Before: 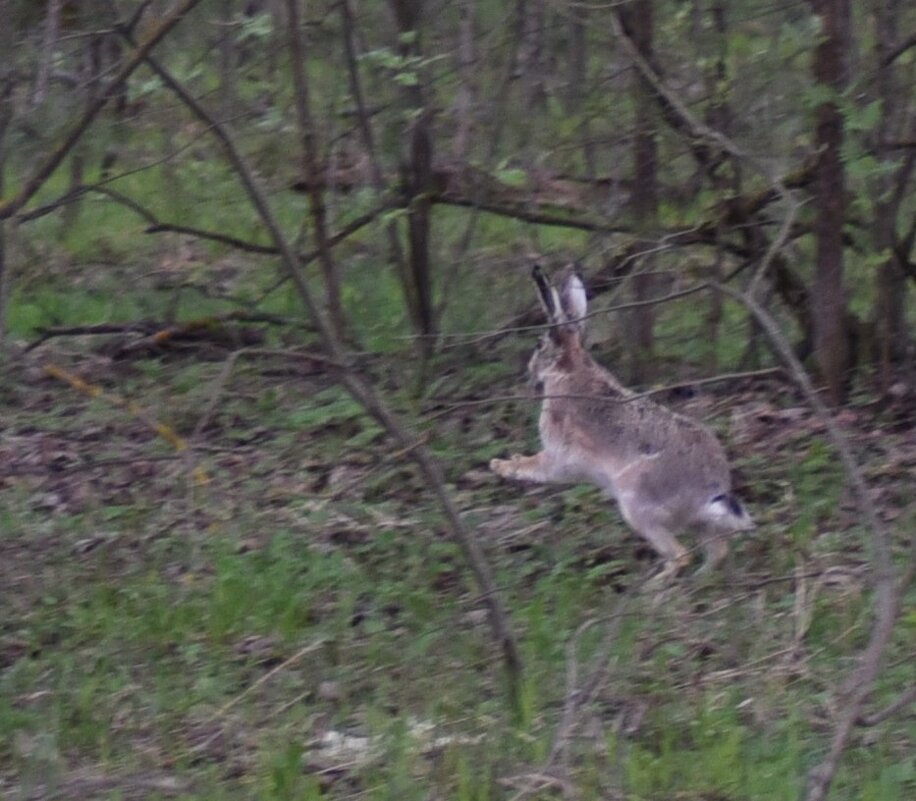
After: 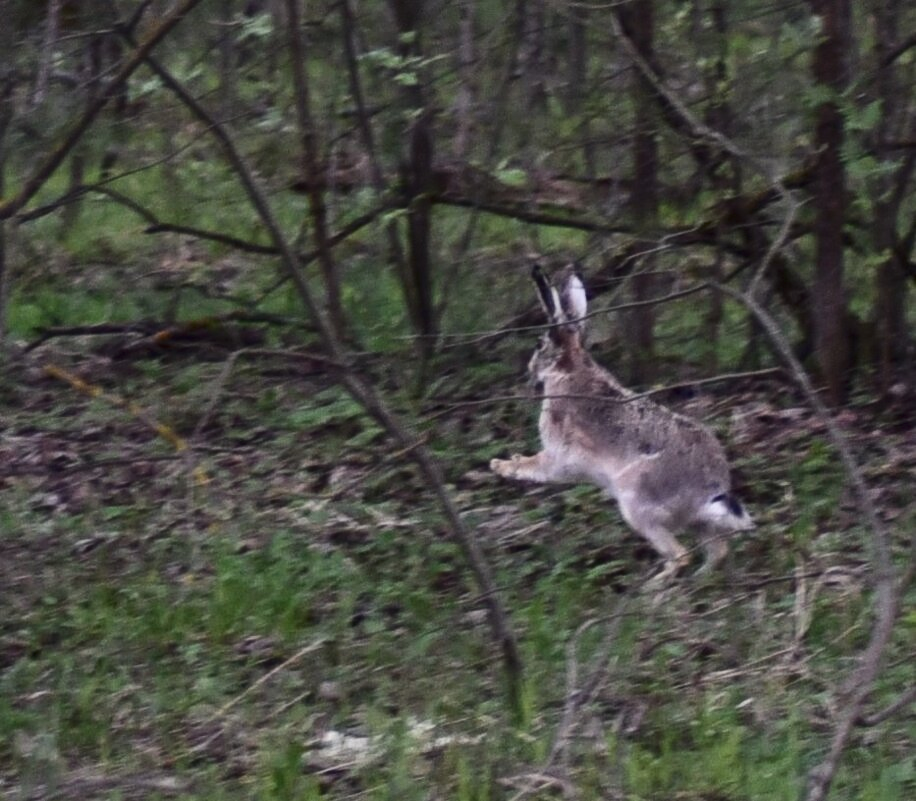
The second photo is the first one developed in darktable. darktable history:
contrast brightness saturation: contrast 0.28
exposure: compensate highlight preservation false
